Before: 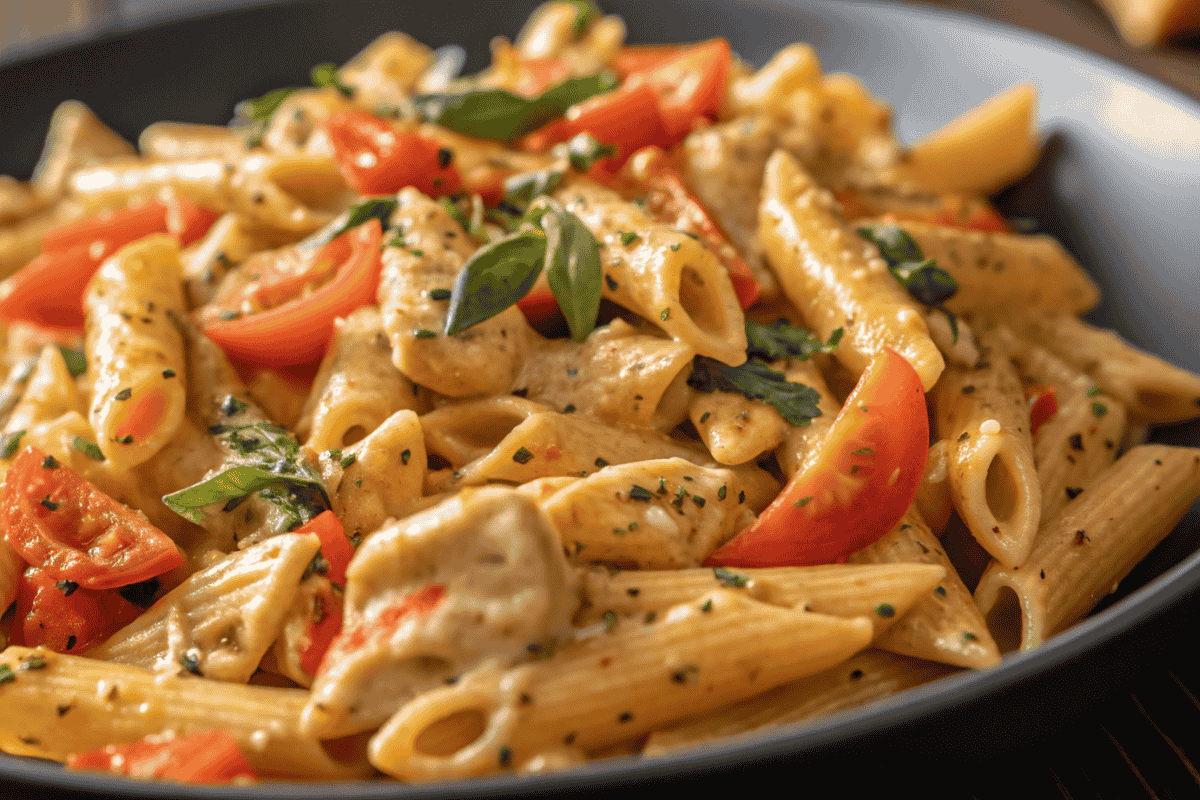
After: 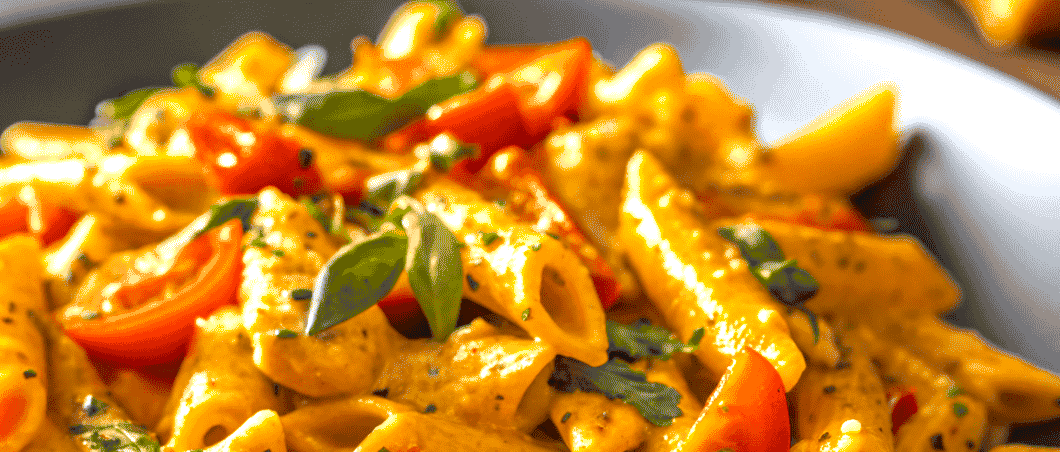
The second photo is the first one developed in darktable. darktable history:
color balance rgb: shadows lift › chroma 0.698%, shadows lift › hue 111°, perceptual saturation grading › global saturation 30.249%, saturation formula JzAzBz (2021)
crop and rotate: left 11.637%, bottom 43.424%
exposure: exposure 1.06 EV, compensate highlight preservation false
